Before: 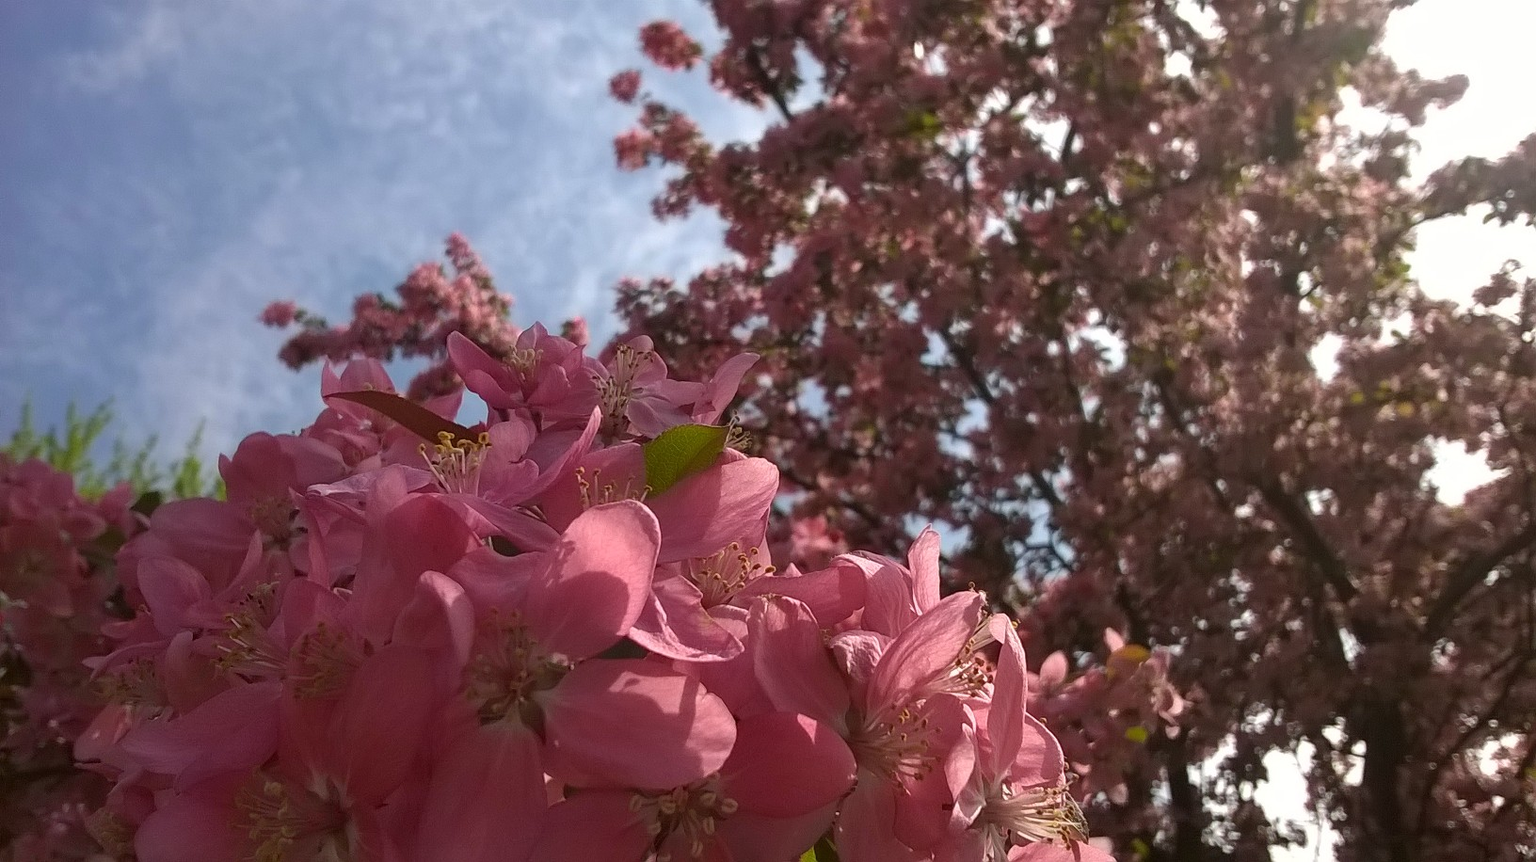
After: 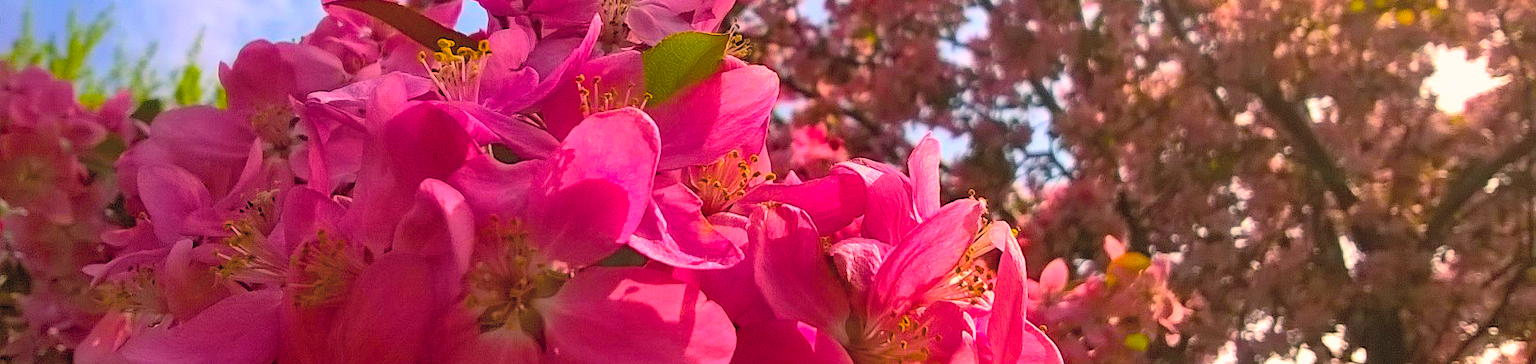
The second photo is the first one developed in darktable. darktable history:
exposure: exposure 0.152 EV, compensate highlight preservation false
shadows and highlights: on, module defaults
crop: top 45.56%, bottom 12.188%
contrast brightness saturation: brightness 0.142
base curve: curves: ch0 [(0, 0) (0.005, 0.002) (0.193, 0.295) (0.399, 0.664) (0.75, 0.928) (1, 1)]
color balance rgb: highlights gain › chroma 2.073%, highlights gain › hue 45.94°, perceptual saturation grading › global saturation 63.869%, perceptual saturation grading › highlights 50.628%, perceptual saturation grading › shadows 29.774%
